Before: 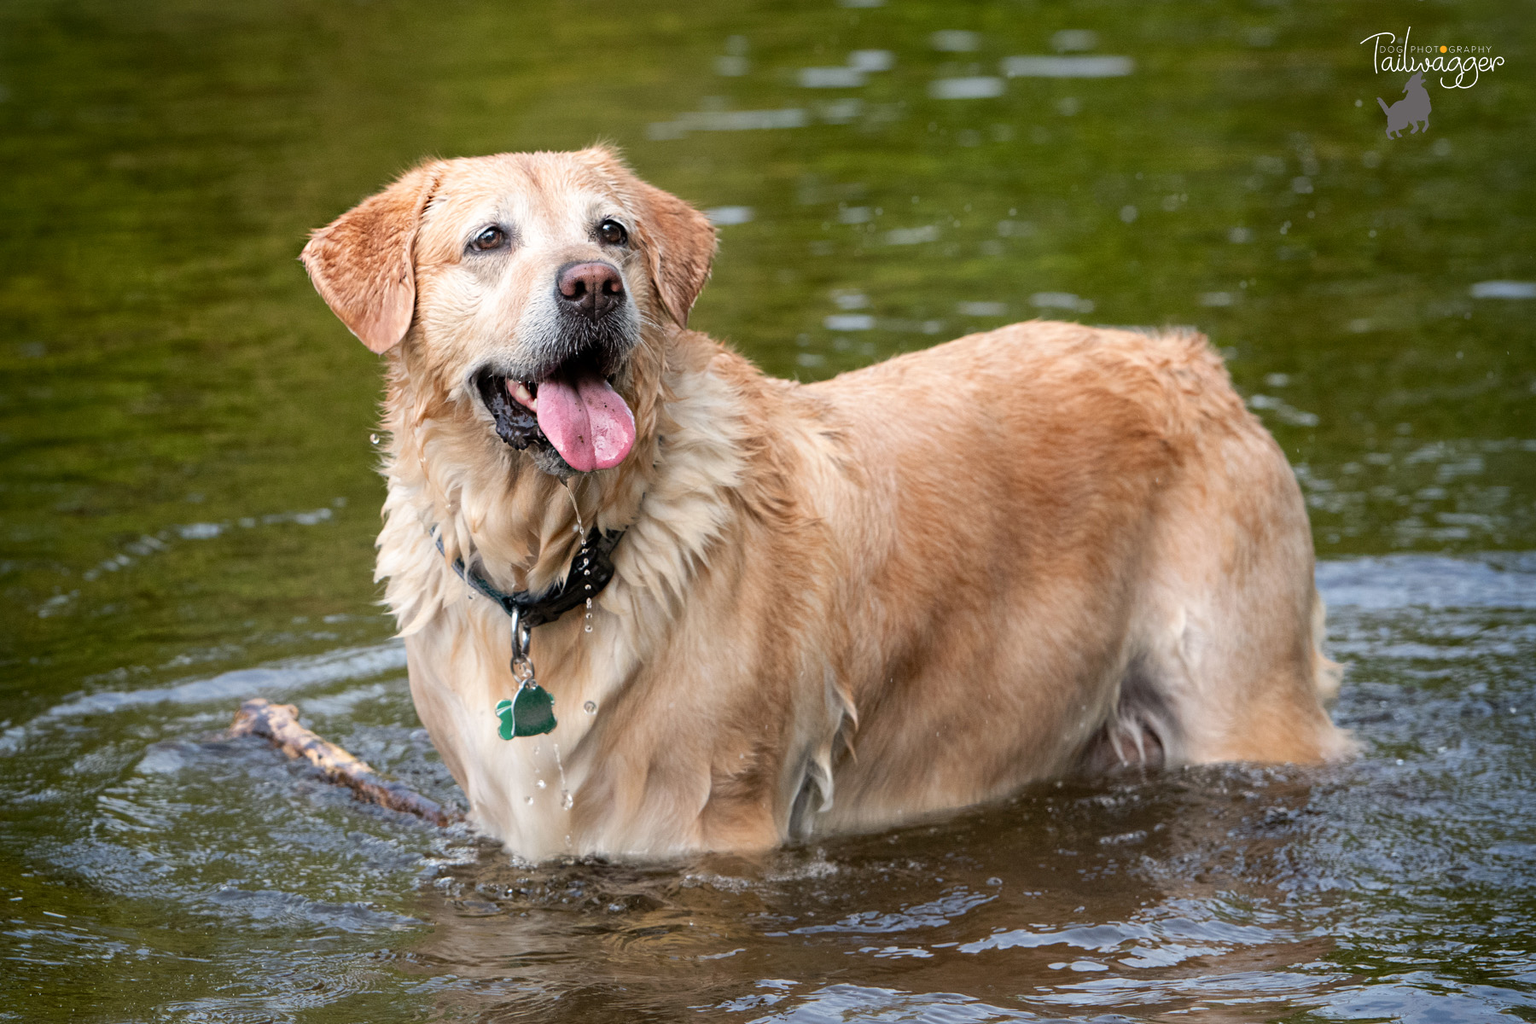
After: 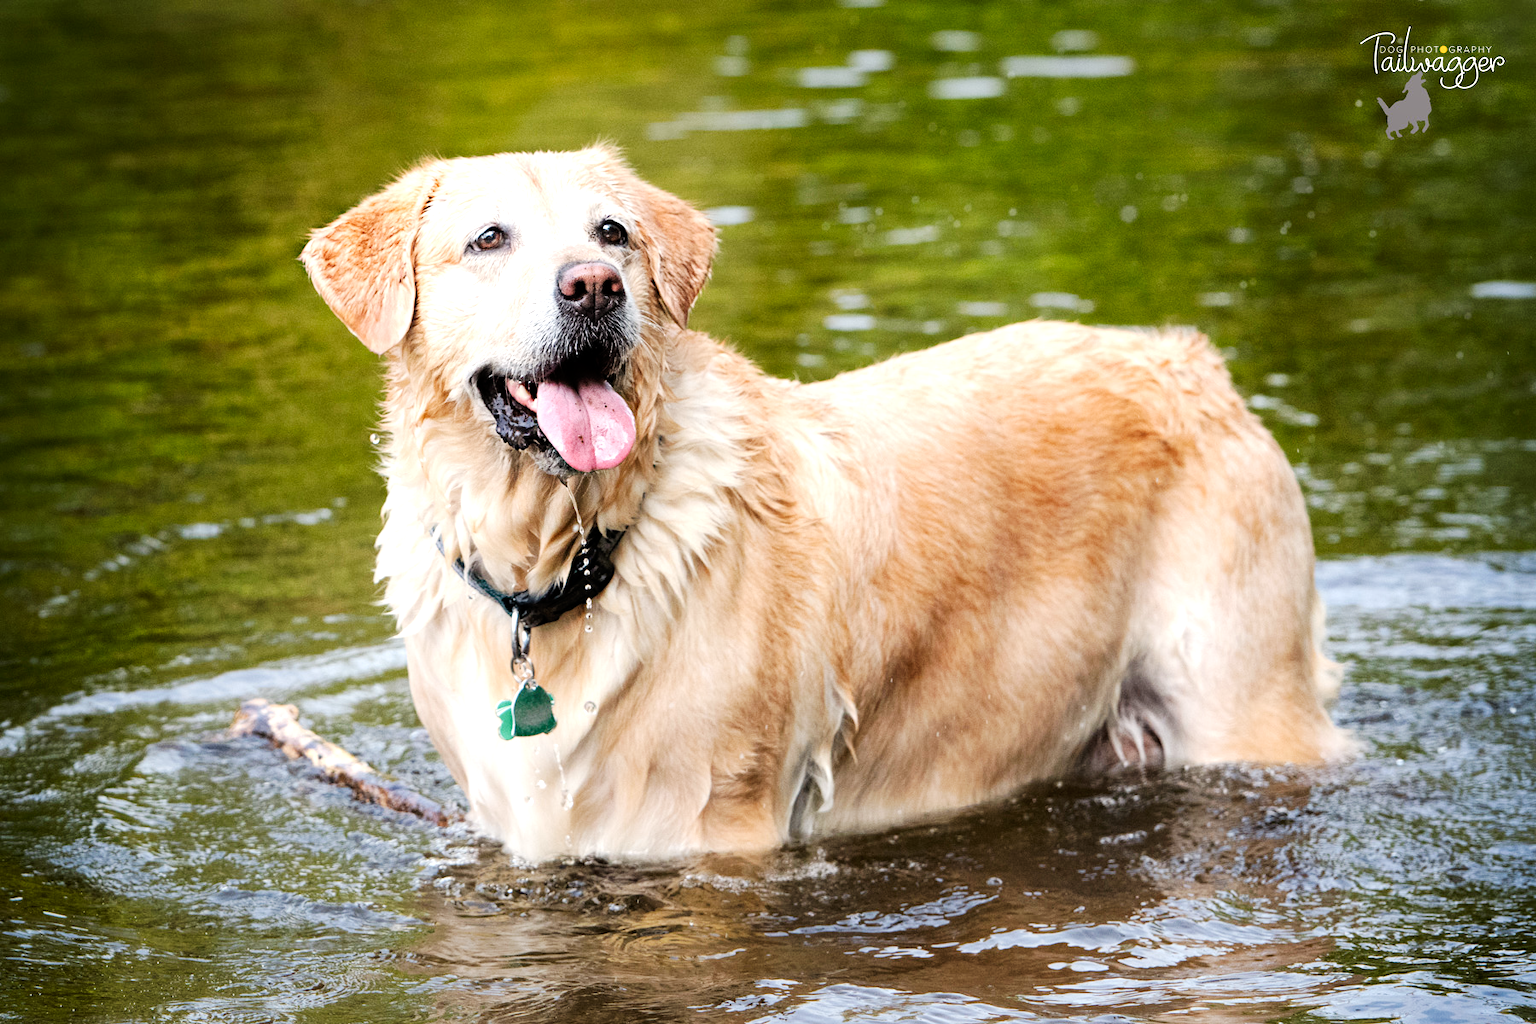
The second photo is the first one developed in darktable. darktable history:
tone curve: curves: ch0 [(0, 0) (0.051, 0.03) (0.096, 0.071) (0.251, 0.234) (0.461, 0.515) (0.605, 0.692) (0.761, 0.824) (0.881, 0.907) (1, 0.984)]; ch1 [(0, 0) (0.1, 0.038) (0.318, 0.243) (0.399, 0.351) (0.478, 0.469) (0.499, 0.499) (0.534, 0.541) (0.567, 0.592) (0.601, 0.629) (0.666, 0.7) (1, 1)]; ch2 [(0, 0) (0.453, 0.45) (0.479, 0.483) (0.504, 0.499) (0.52, 0.519) (0.541, 0.559) (0.601, 0.622) (0.824, 0.815) (1, 1)], preserve colors none
tone equalizer: -8 EV -0.72 EV, -7 EV -0.717 EV, -6 EV -0.584 EV, -5 EV -0.39 EV, -3 EV 0.393 EV, -2 EV 0.6 EV, -1 EV 0.697 EV, +0 EV 0.753 EV
